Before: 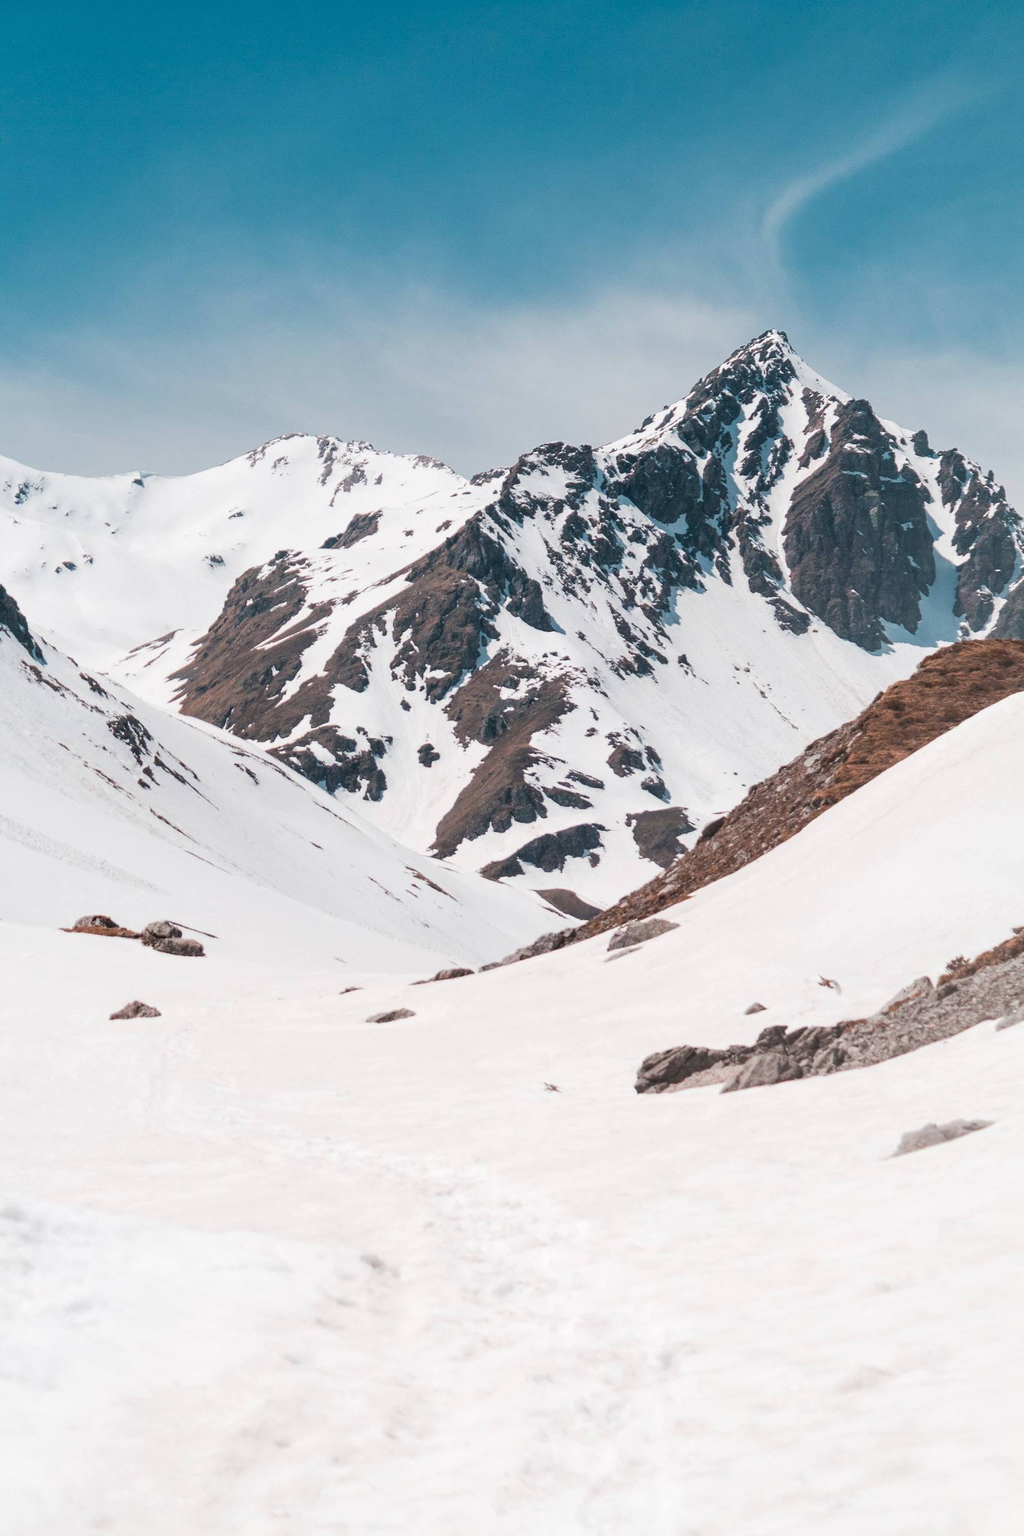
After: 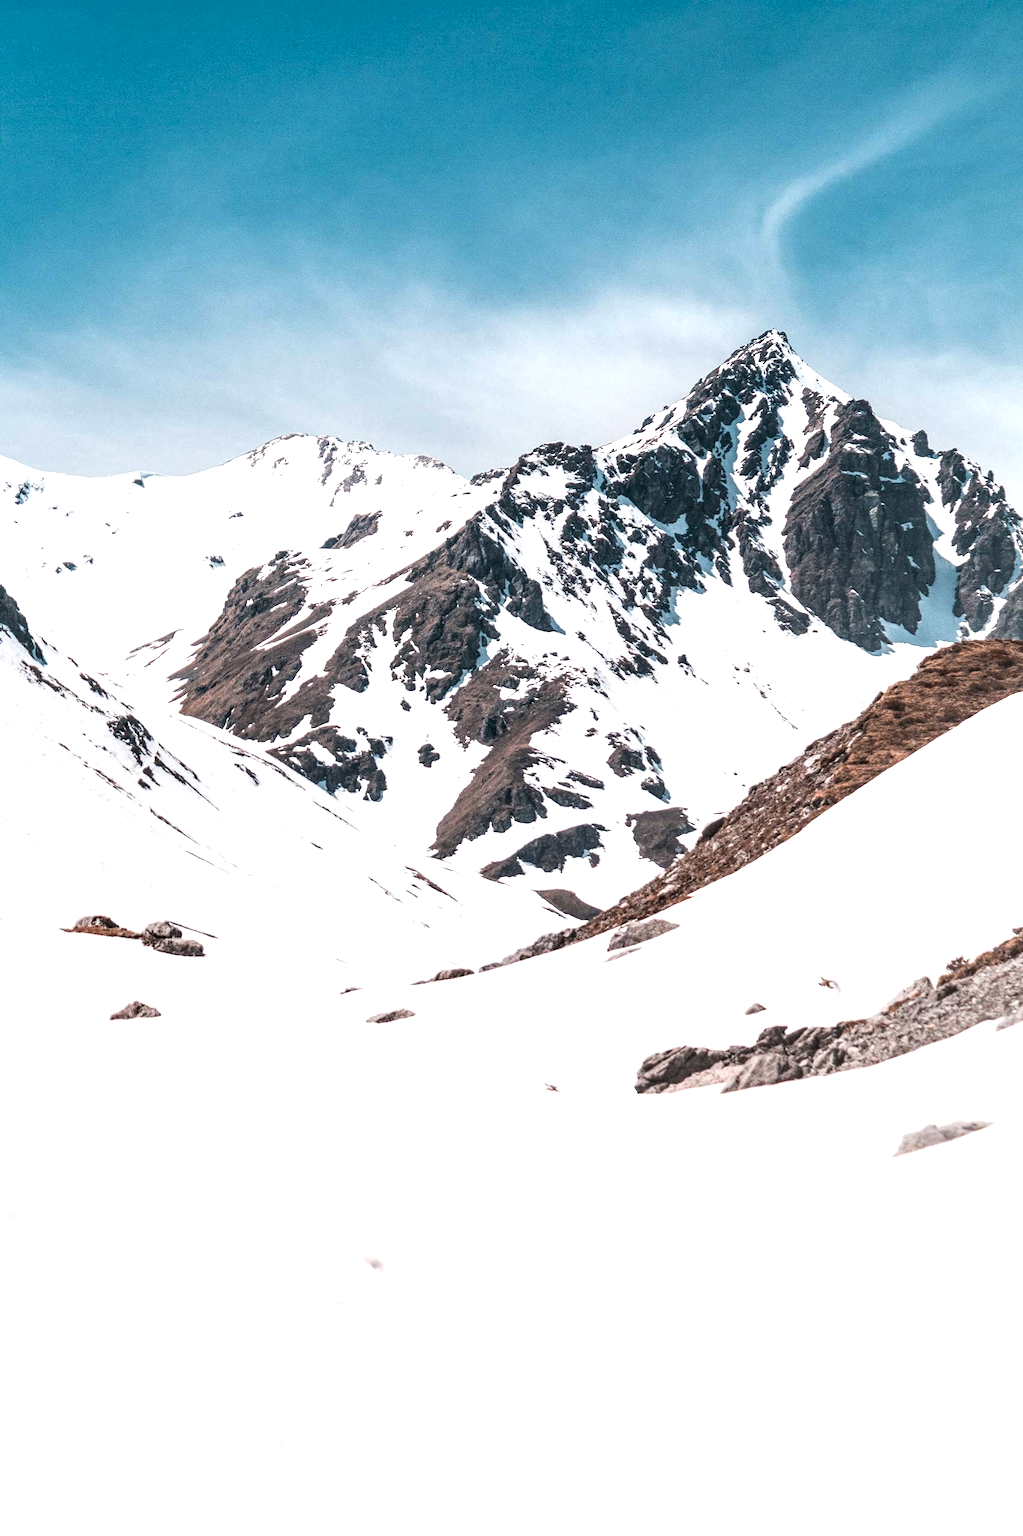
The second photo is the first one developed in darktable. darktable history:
local contrast: detail 142%
tone equalizer: -8 EV -0.75 EV, -7 EV -0.7 EV, -6 EV -0.6 EV, -5 EV -0.4 EV, -3 EV 0.4 EV, -2 EV 0.6 EV, -1 EV 0.7 EV, +0 EV 0.75 EV, edges refinement/feathering 500, mask exposure compensation -1.57 EV, preserve details no
